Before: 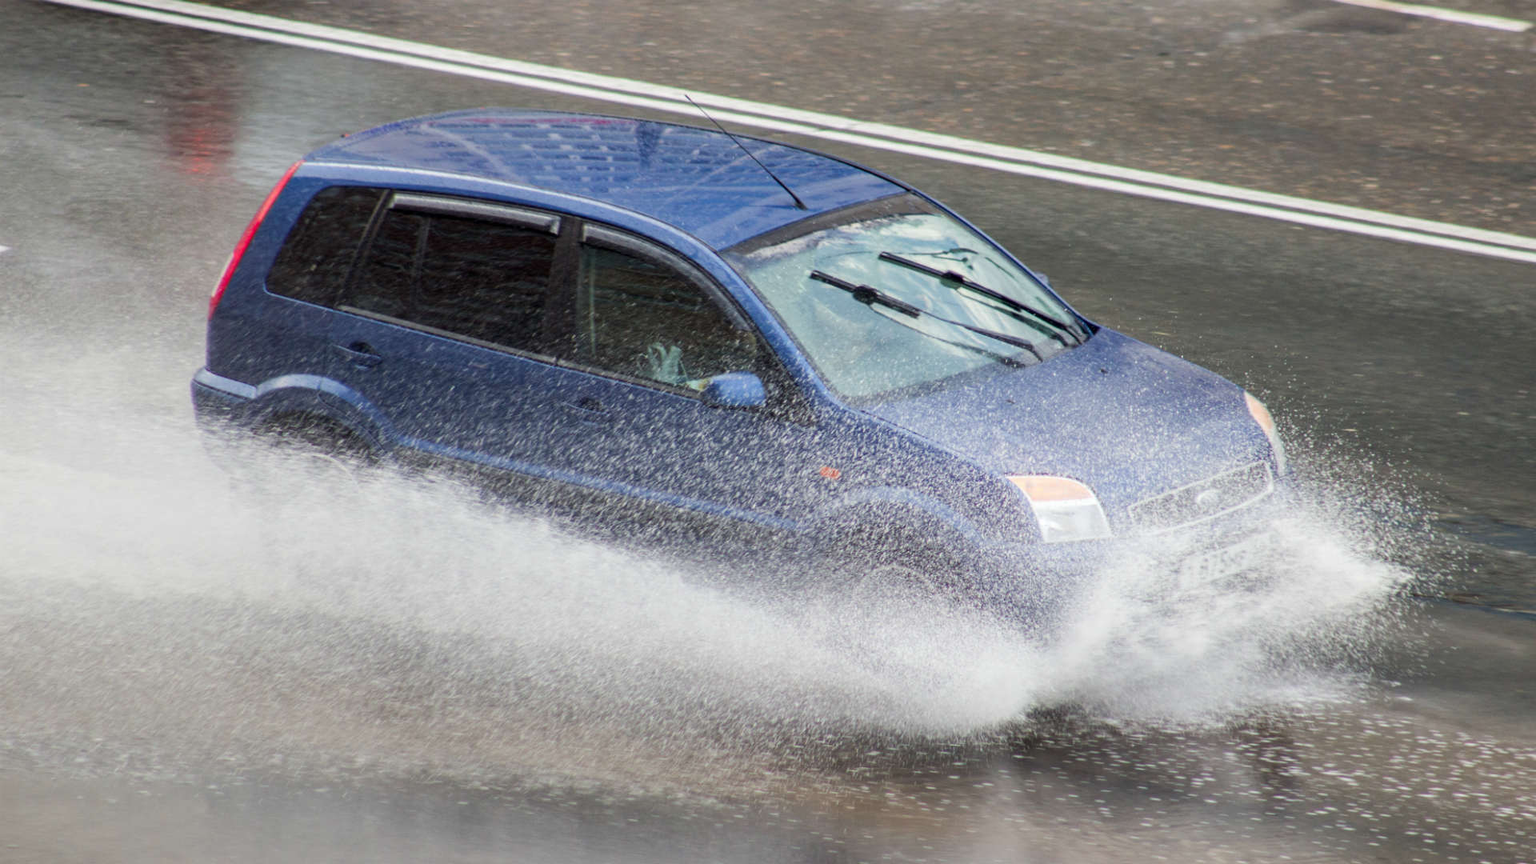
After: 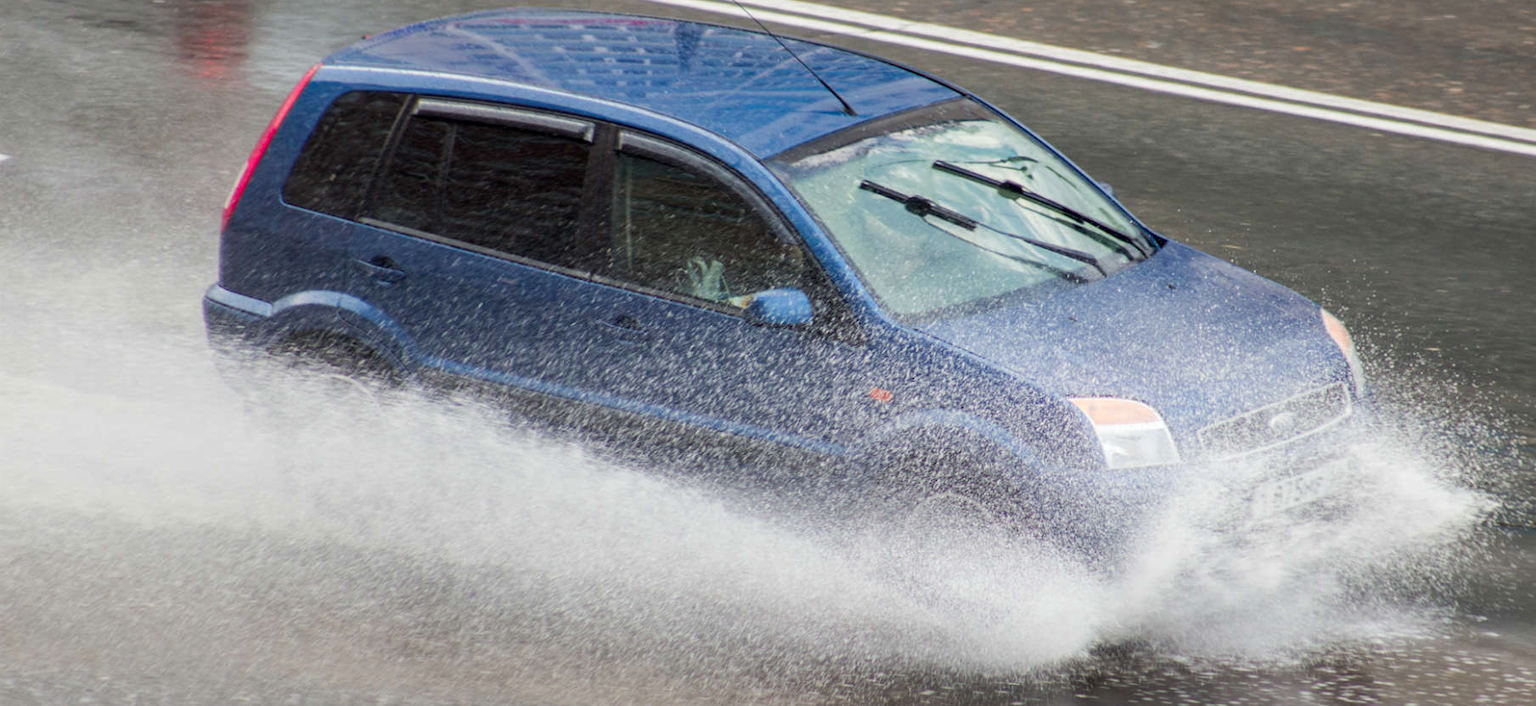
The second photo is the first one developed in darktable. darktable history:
crop and rotate: angle 0.03°, top 11.643%, right 5.651%, bottom 11.189%
color zones: curves: ch2 [(0, 0.488) (0.143, 0.417) (0.286, 0.212) (0.429, 0.179) (0.571, 0.154) (0.714, 0.415) (0.857, 0.495) (1, 0.488)]
